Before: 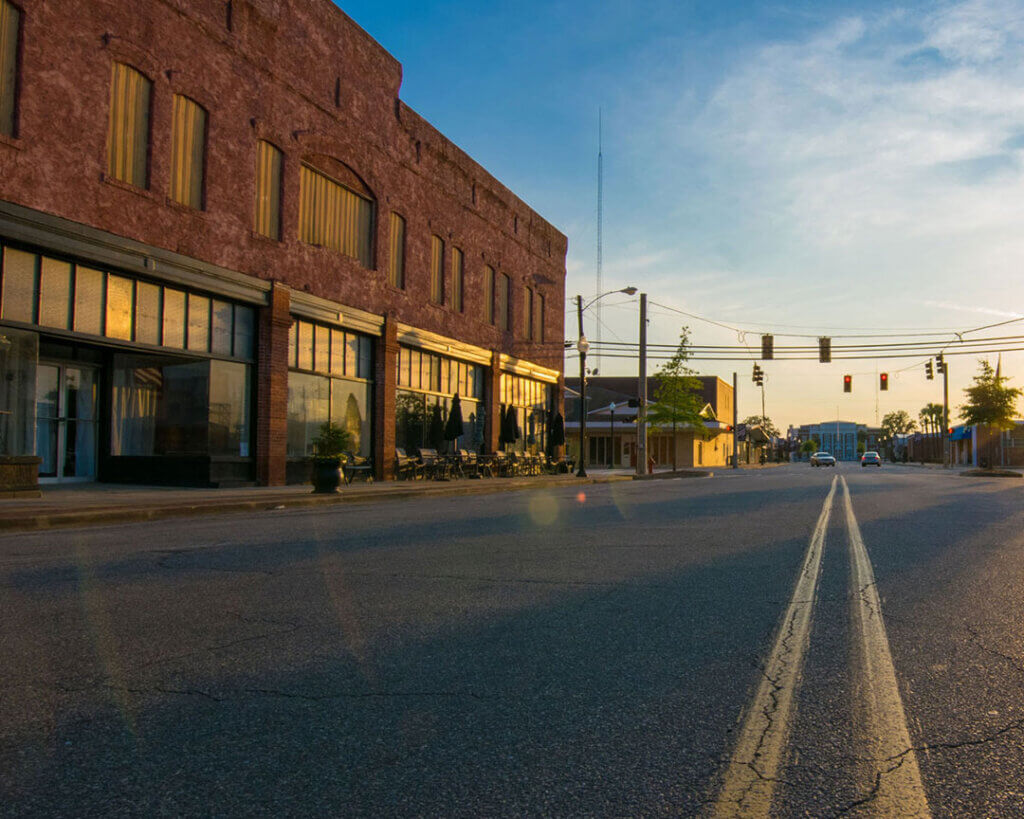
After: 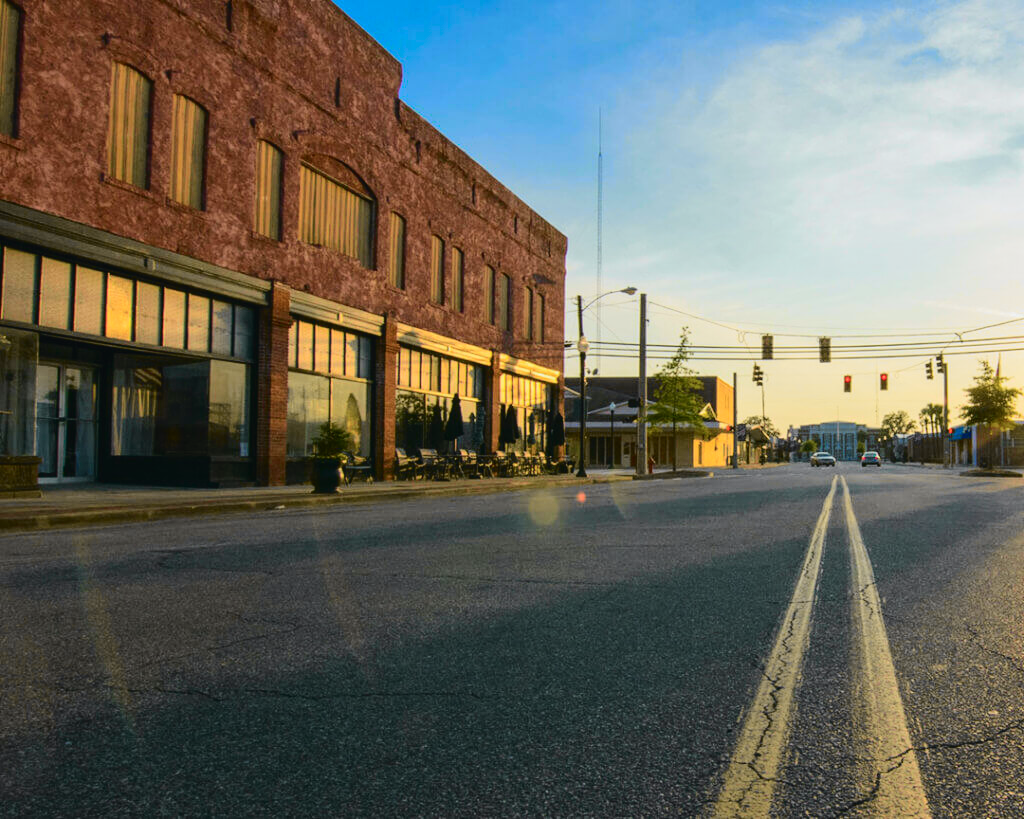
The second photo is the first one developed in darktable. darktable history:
color balance rgb: perceptual saturation grading › global saturation 0.209%, global vibrance 20%
tone curve: curves: ch0 [(0, 0.026) (0.104, 0.1) (0.233, 0.262) (0.398, 0.507) (0.498, 0.621) (0.65, 0.757) (0.835, 0.883) (1, 0.961)]; ch1 [(0, 0) (0.346, 0.307) (0.408, 0.369) (0.453, 0.457) (0.482, 0.476) (0.502, 0.498) (0.521, 0.503) (0.553, 0.554) (0.638, 0.646) (0.693, 0.727) (1, 1)]; ch2 [(0, 0) (0.366, 0.337) (0.434, 0.46) (0.485, 0.494) (0.5, 0.494) (0.511, 0.508) (0.537, 0.55) (0.579, 0.599) (0.663, 0.67) (1, 1)], color space Lab, independent channels, preserve colors none
